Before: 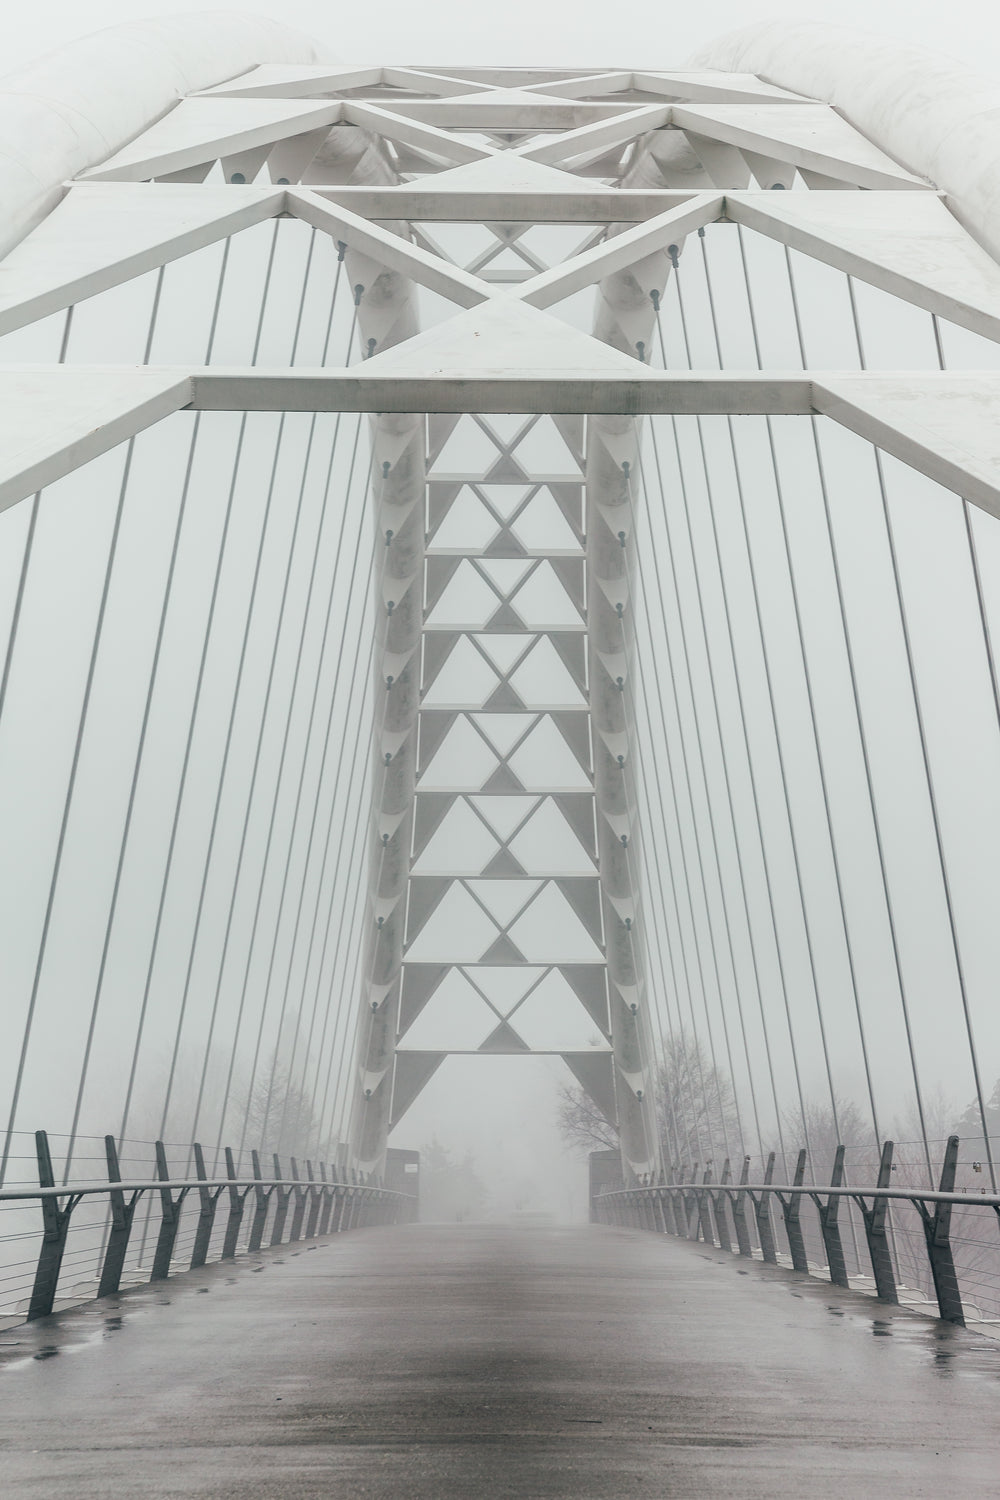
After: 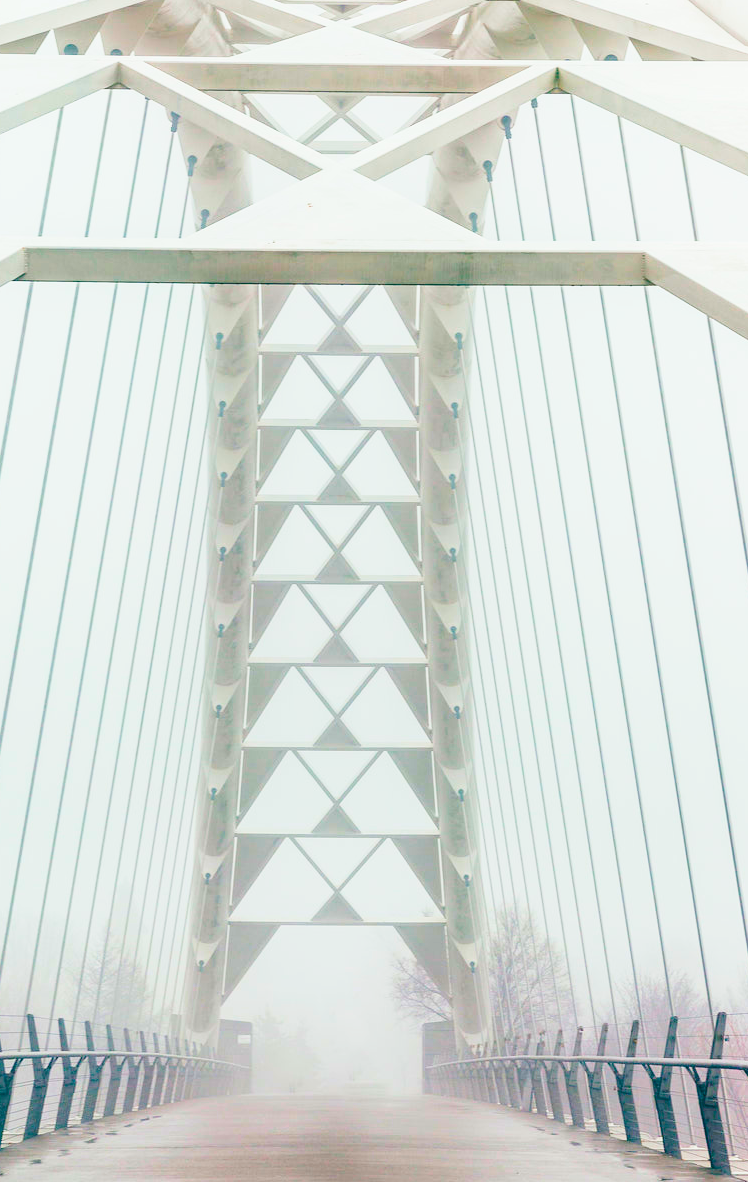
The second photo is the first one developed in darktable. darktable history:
base curve: curves: ch0 [(0, 0) (0.028, 0.03) (0.121, 0.232) (0.46, 0.748) (0.859, 0.968) (1, 1)], preserve colors none
color correction: saturation 3
crop: left 16.768%, top 8.653%, right 8.362%, bottom 12.485%
